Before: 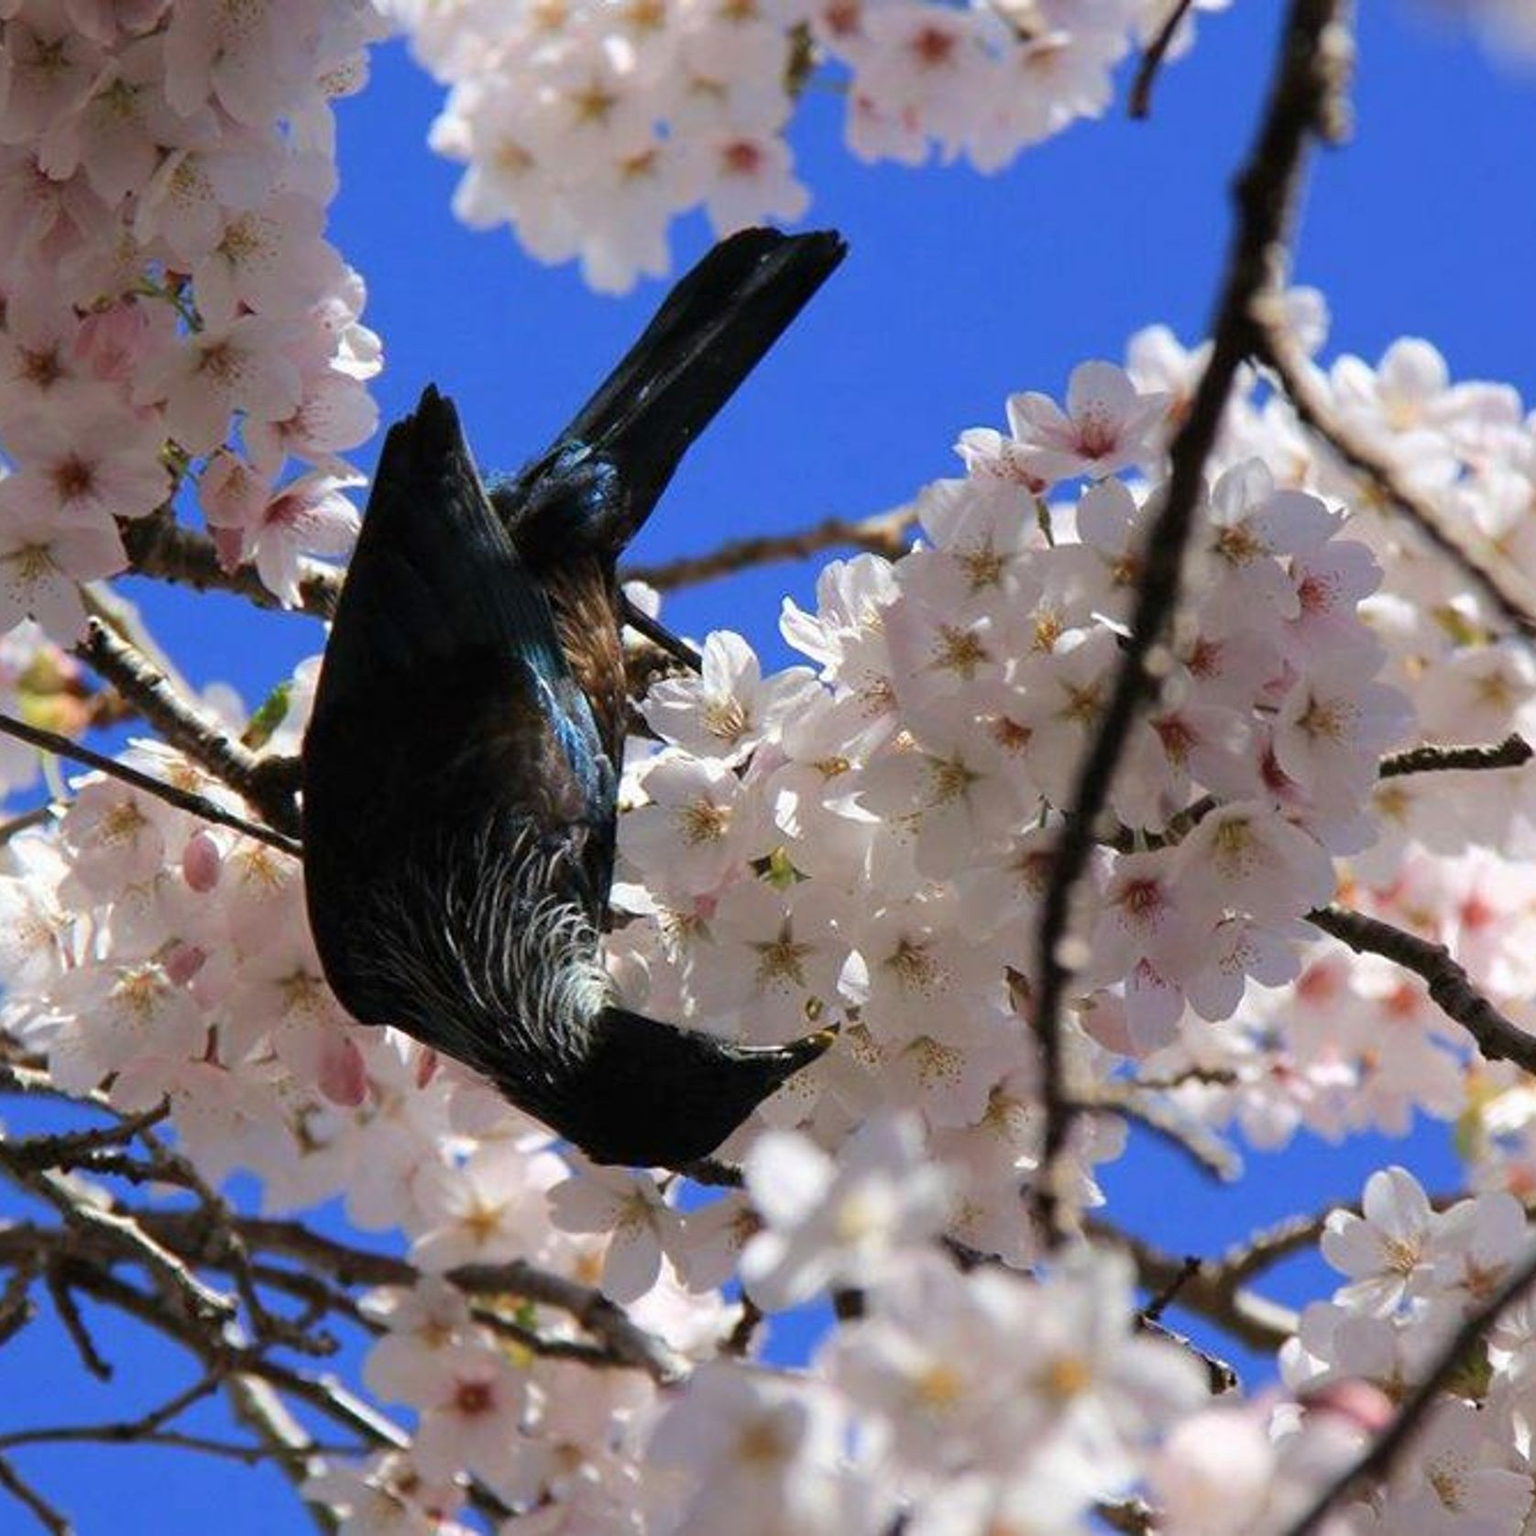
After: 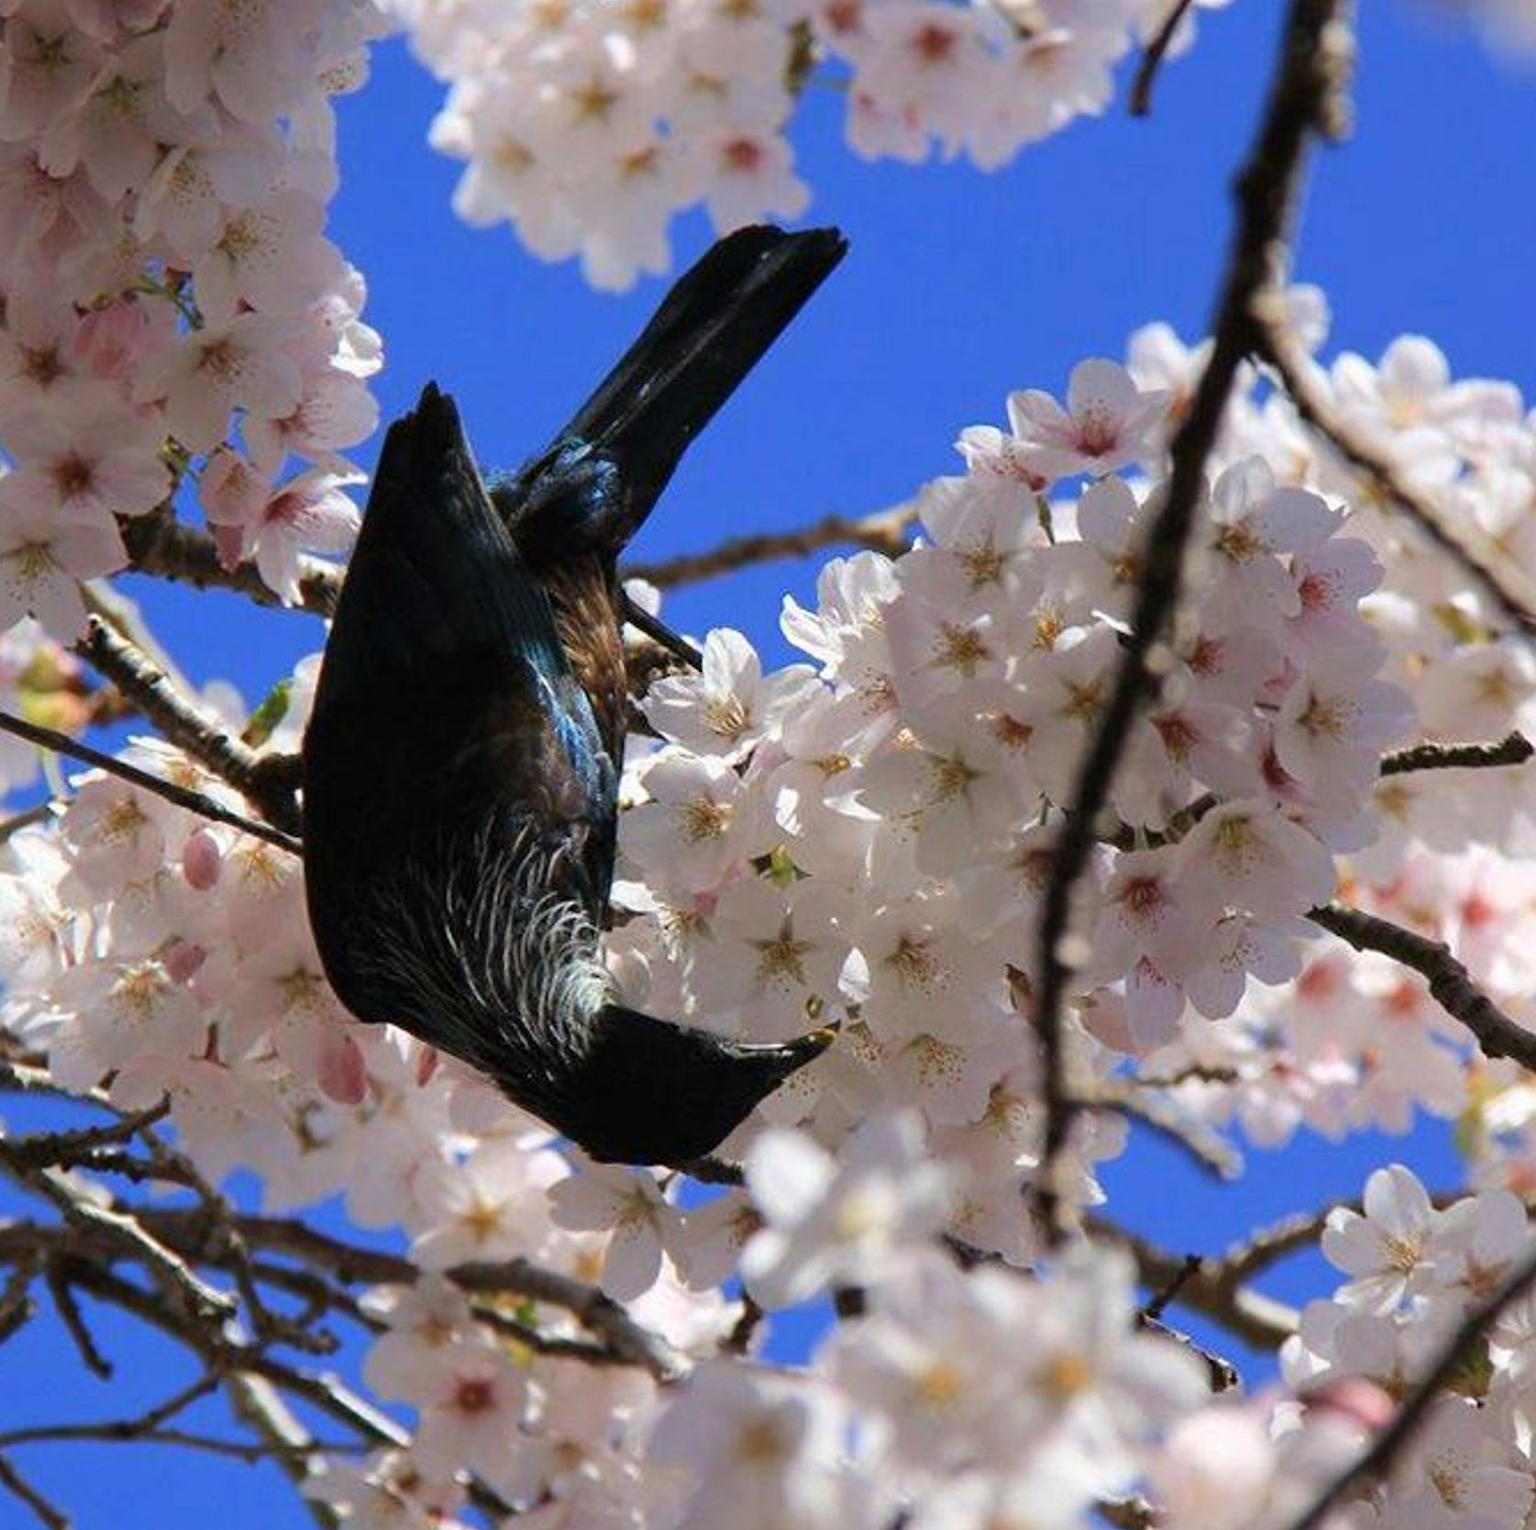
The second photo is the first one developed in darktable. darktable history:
crop: top 0.232%, bottom 0.157%
